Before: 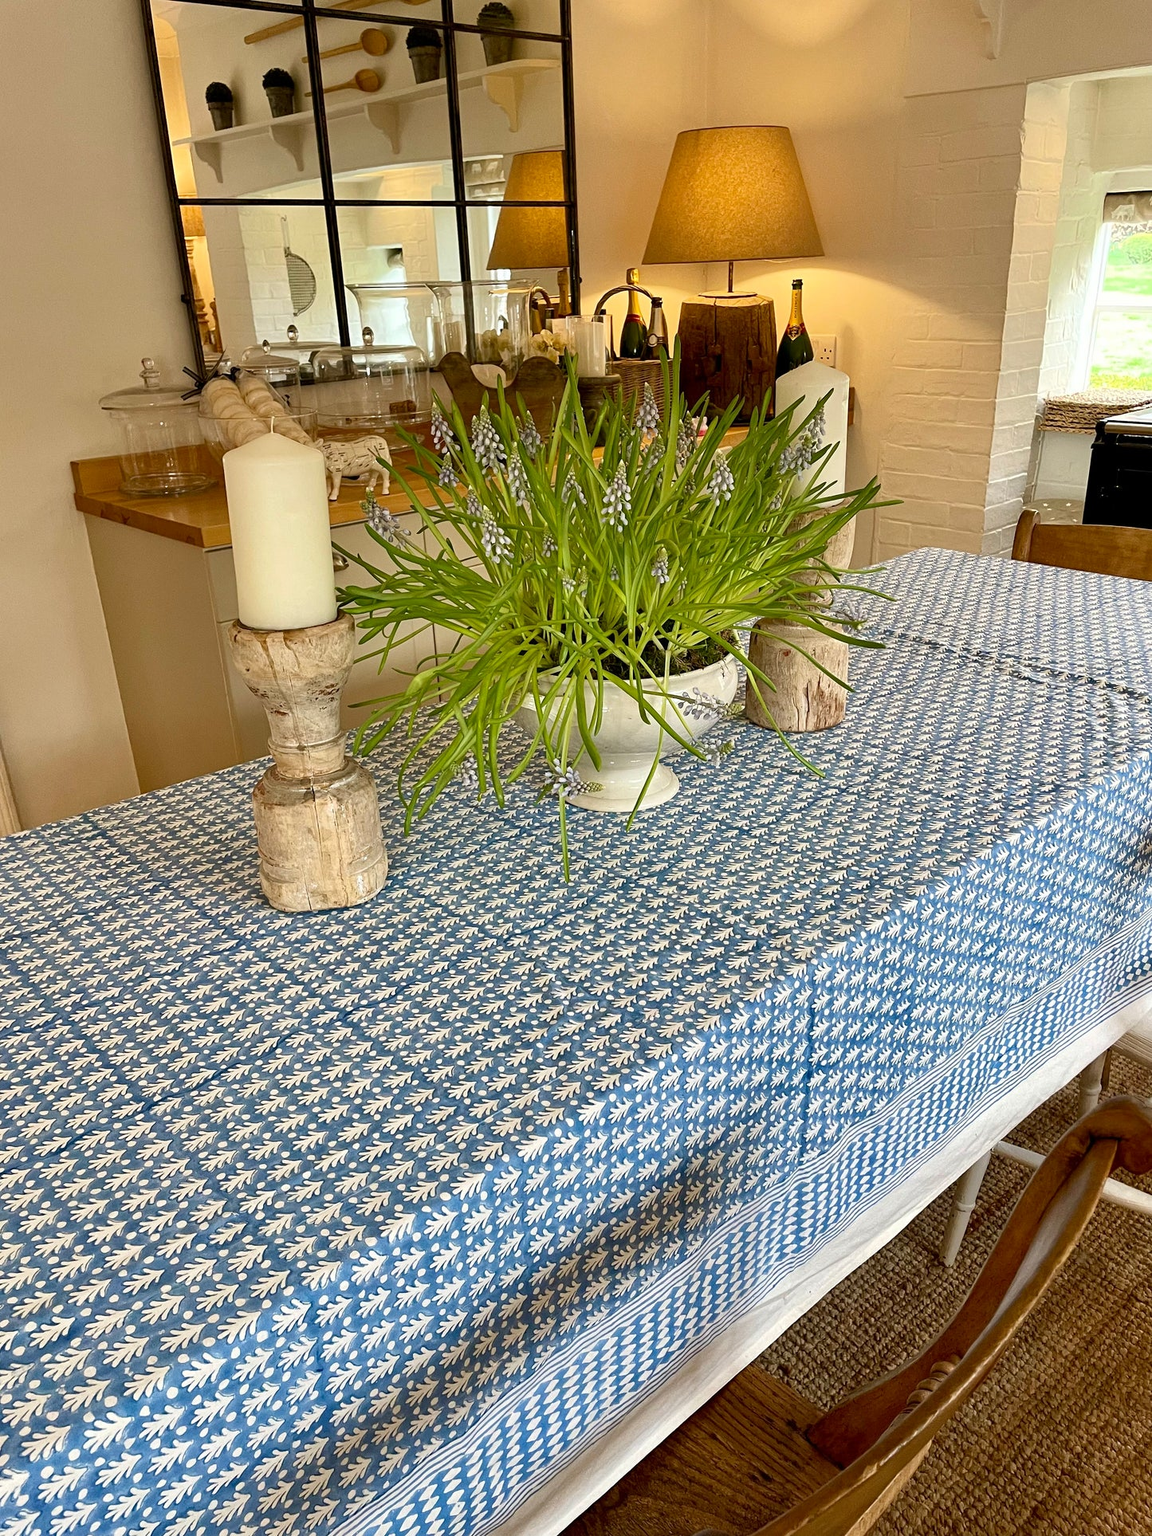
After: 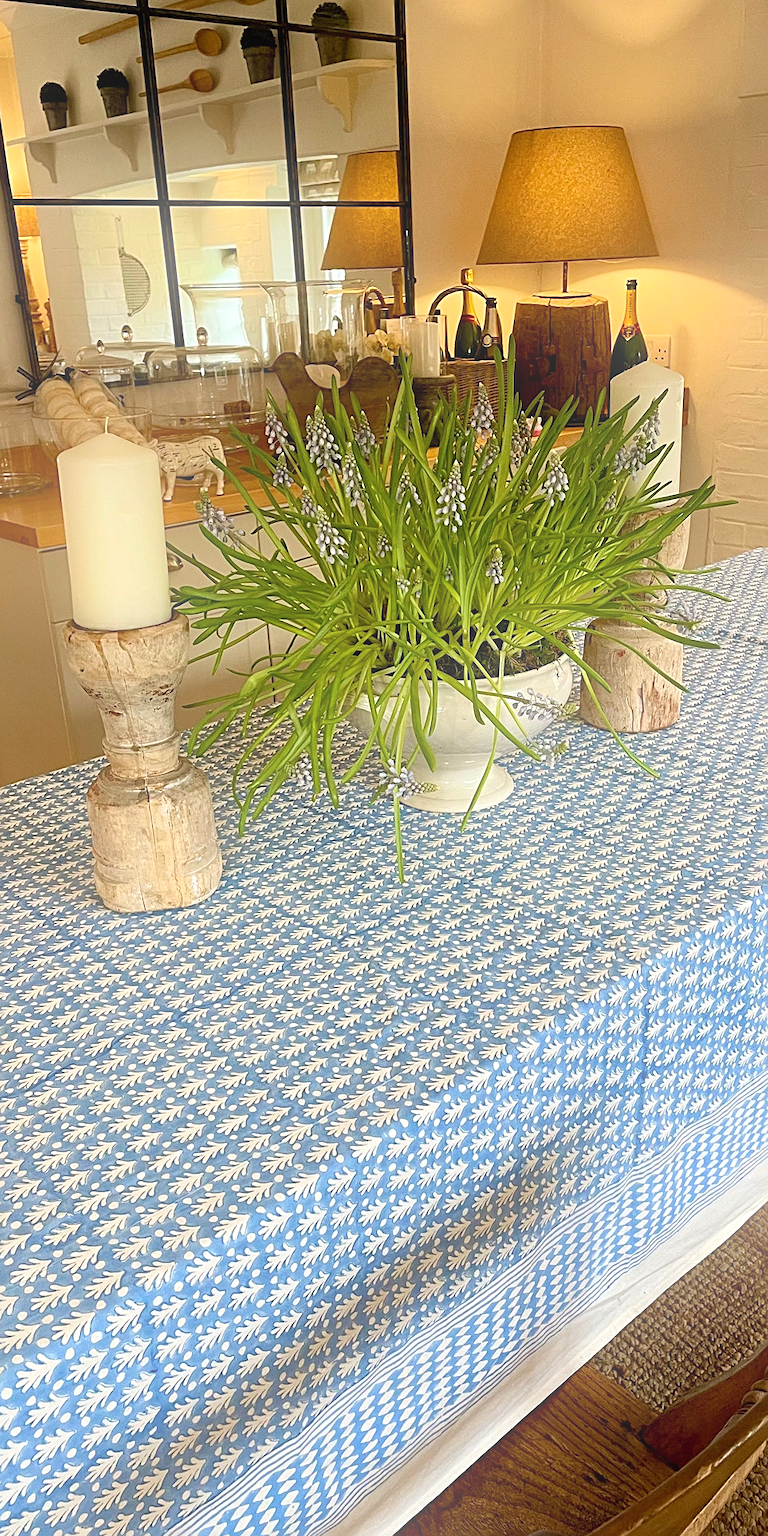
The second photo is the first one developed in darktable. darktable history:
crop and rotate: left 14.436%, right 18.898%
bloom: on, module defaults
color balance: mode lift, gamma, gain (sRGB)
sharpen: radius 2.167, amount 0.381, threshold 0
